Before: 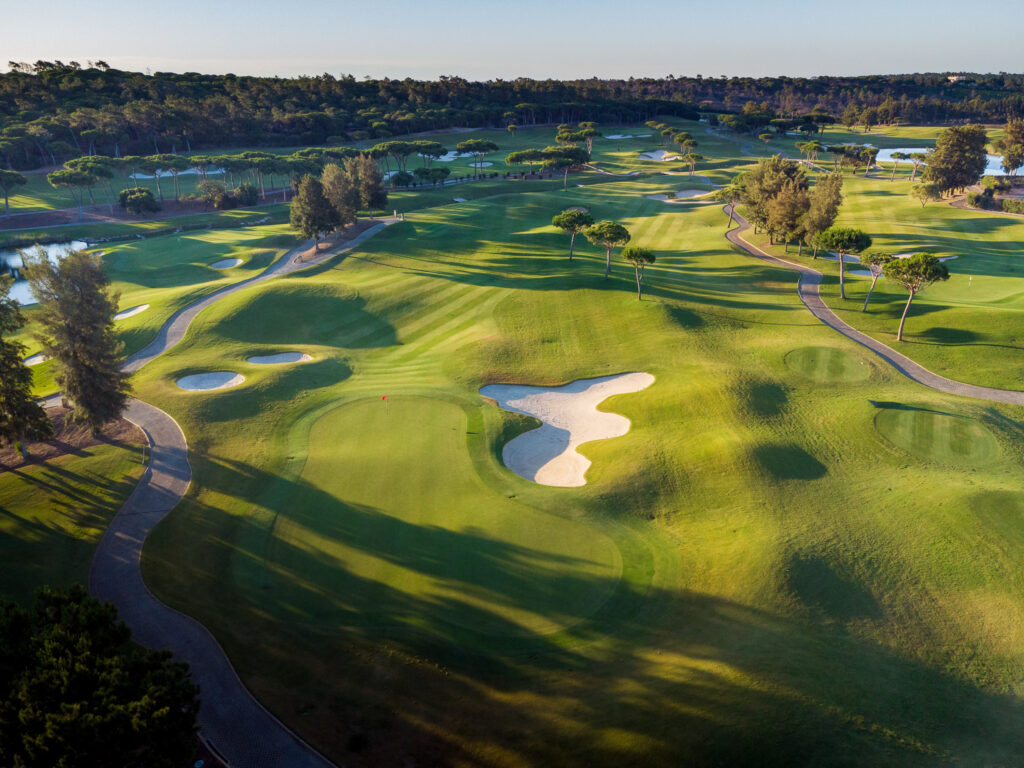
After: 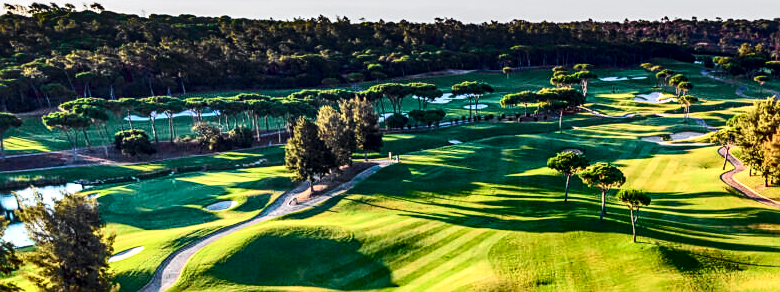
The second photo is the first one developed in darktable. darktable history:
tone curve: curves: ch0 [(0, 0) (0.071, 0.047) (0.266, 0.26) (0.491, 0.552) (0.753, 0.818) (1, 0.983)]; ch1 [(0, 0) (0.346, 0.307) (0.408, 0.369) (0.463, 0.443) (0.482, 0.493) (0.502, 0.5) (0.517, 0.518) (0.546, 0.576) (0.588, 0.643) (0.651, 0.709) (1, 1)]; ch2 [(0, 0) (0.346, 0.34) (0.434, 0.46) (0.485, 0.494) (0.5, 0.494) (0.517, 0.503) (0.535, 0.545) (0.583, 0.624) (0.625, 0.678) (1, 1)], color space Lab, independent channels, preserve colors none
color balance rgb: perceptual saturation grading › global saturation 20%, perceptual saturation grading › highlights -25%, perceptual saturation grading › shadows 25%
tone equalizer: -8 EV -0.417 EV, -7 EV -0.389 EV, -6 EV -0.333 EV, -5 EV -0.222 EV, -3 EV 0.222 EV, -2 EV 0.333 EV, -1 EV 0.389 EV, +0 EV 0.417 EV, edges refinement/feathering 500, mask exposure compensation -1.57 EV, preserve details no
local contrast: detail 150%
contrast brightness saturation: contrast 0.22
crop: left 0.579%, top 7.627%, right 23.167%, bottom 54.275%
shadows and highlights: shadows 49, highlights -41, soften with gaussian
sharpen: on, module defaults
